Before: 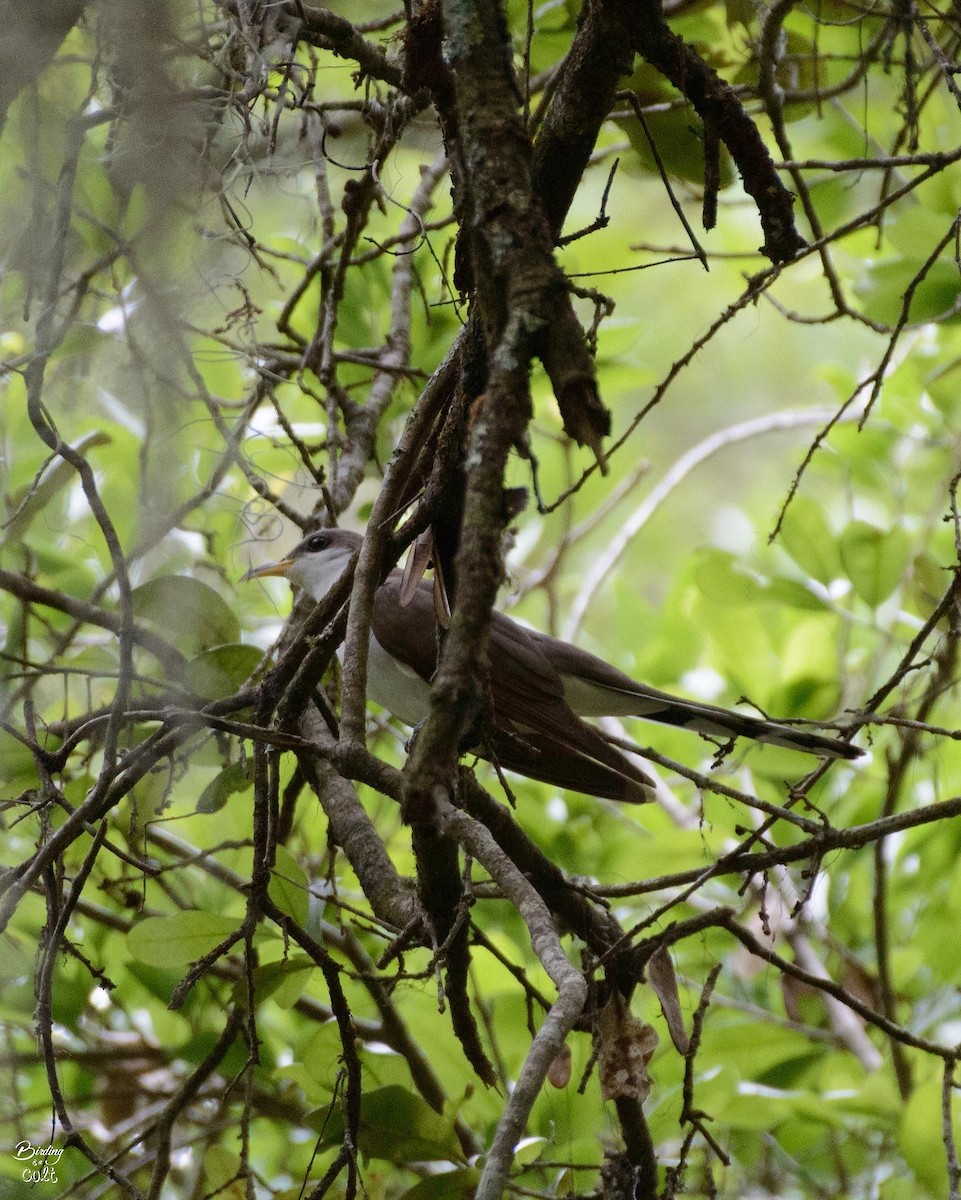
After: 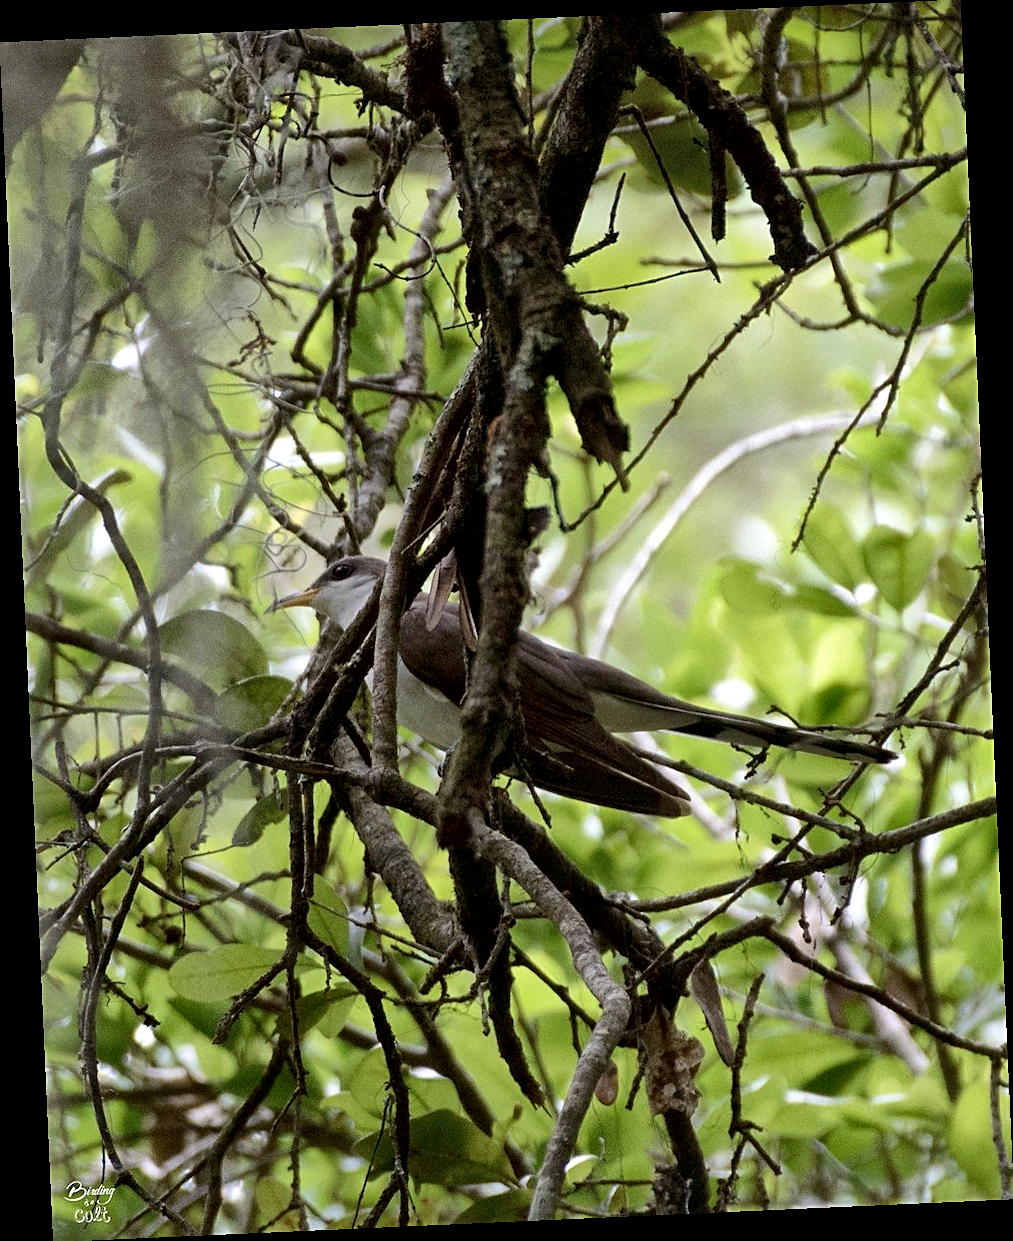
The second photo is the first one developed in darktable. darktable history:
rotate and perspective: rotation -2.56°, automatic cropping off
sharpen: on, module defaults
contrast brightness saturation: contrast 0.01, saturation -0.05
local contrast: mode bilateral grid, contrast 20, coarseness 50, detail 171%, midtone range 0.2
